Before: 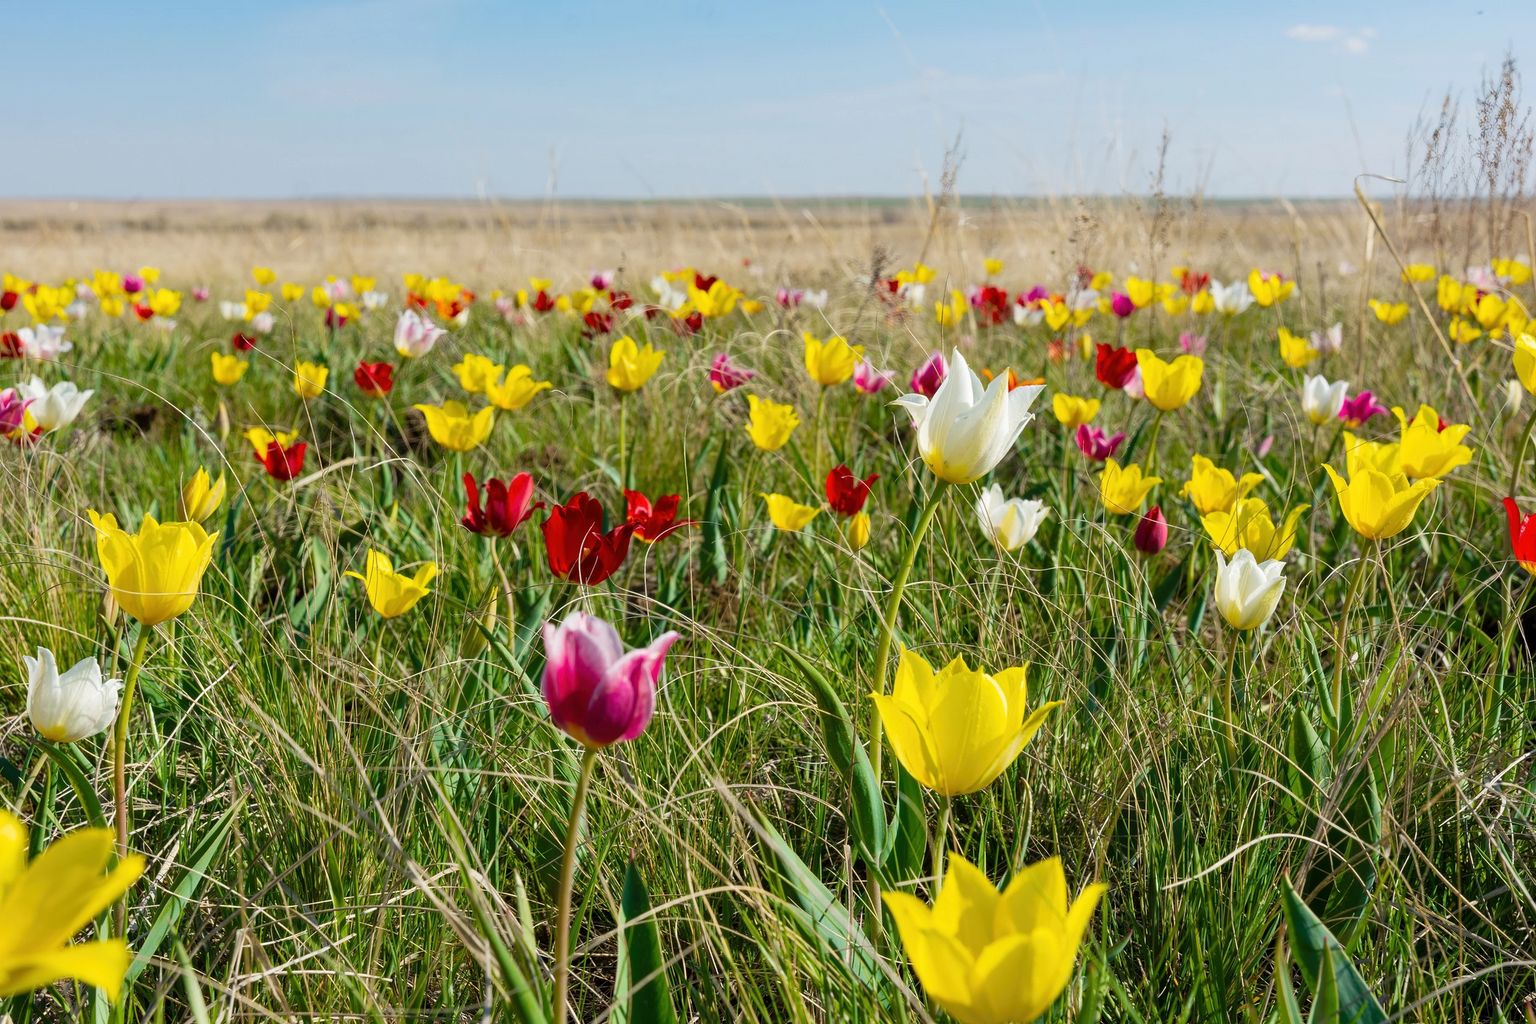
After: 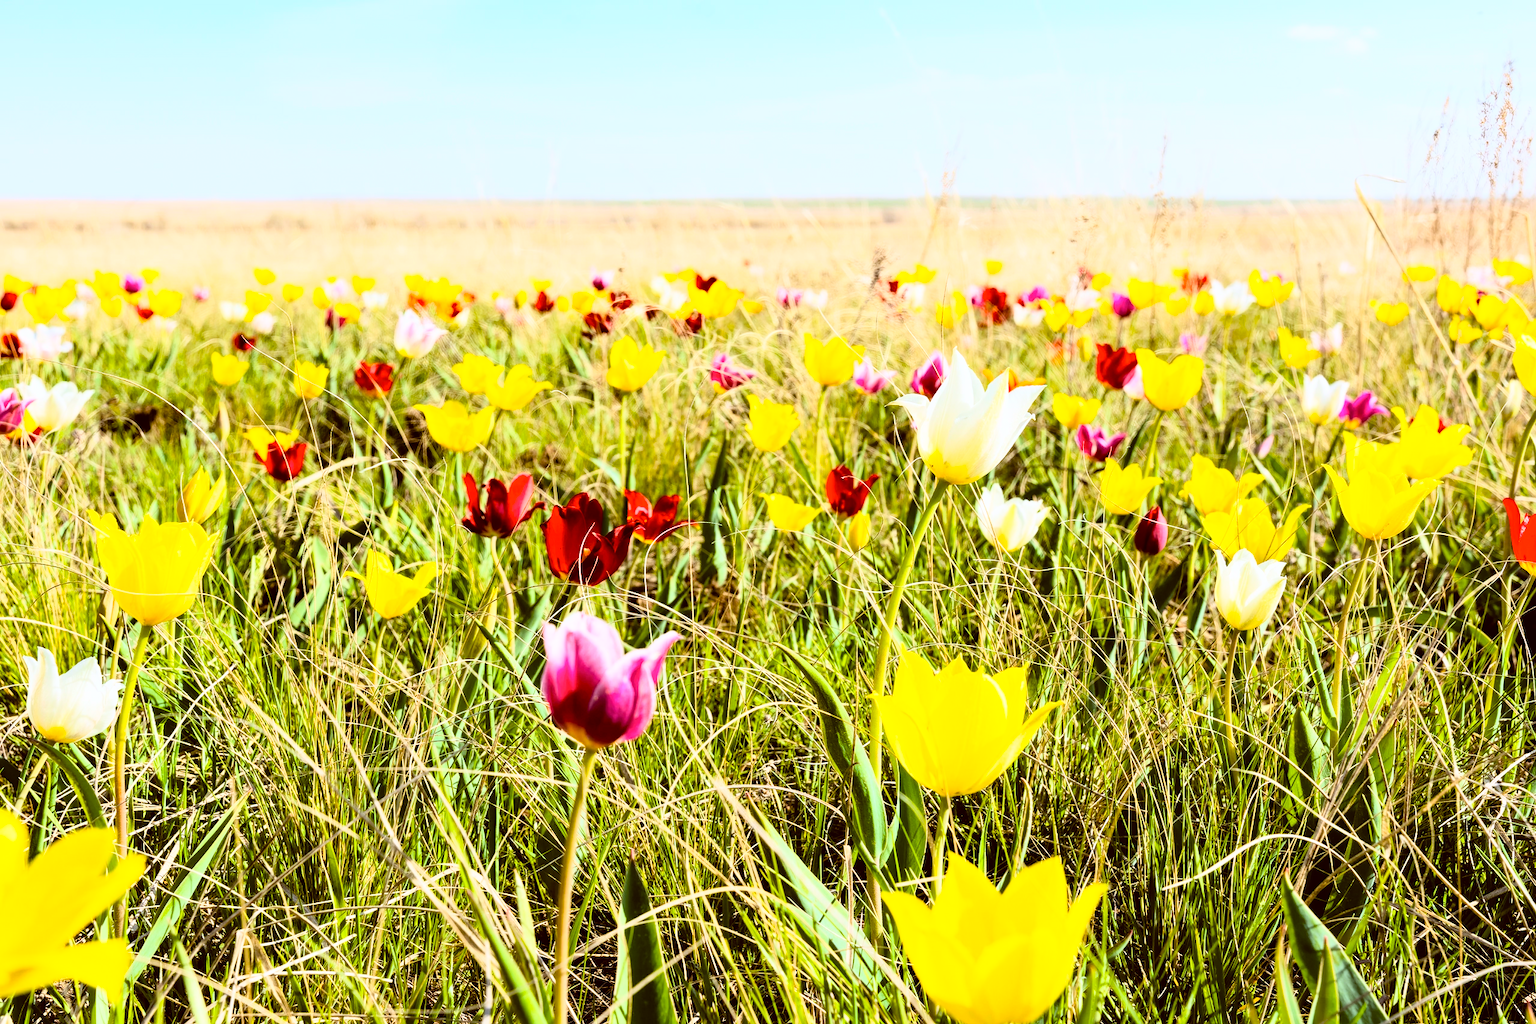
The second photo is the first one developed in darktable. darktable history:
rgb curve: curves: ch0 [(0, 0) (0.21, 0.15) (0.24, 0.21) (0.5, 0.75) (0.75, 0.96) (0.89, 0.99) (1, 1)]; ch1 [(0, 0.02) (0.21, 0.13) (0.25, 0.2) (0.5, 0.67) (0.75, 0.9) (0.89, 0.97) (1, 1)]; ch2 [(0, 0.02) (0.21, 0.13) (0.25, 0.2) (0.5, 0.67) (0.75, 0.9) (0.89, 0.97) (1, 1)], compensate middle gray true
color balance: lift [1, 1.011, 0.999, 0.989], gamma [1.109, 1.045, 1.039, 0.955], gain [0.917, 0.936, 0.952, 1.064], contrast 2.32%, contrast fulcrum 19%, output saturation 101%
